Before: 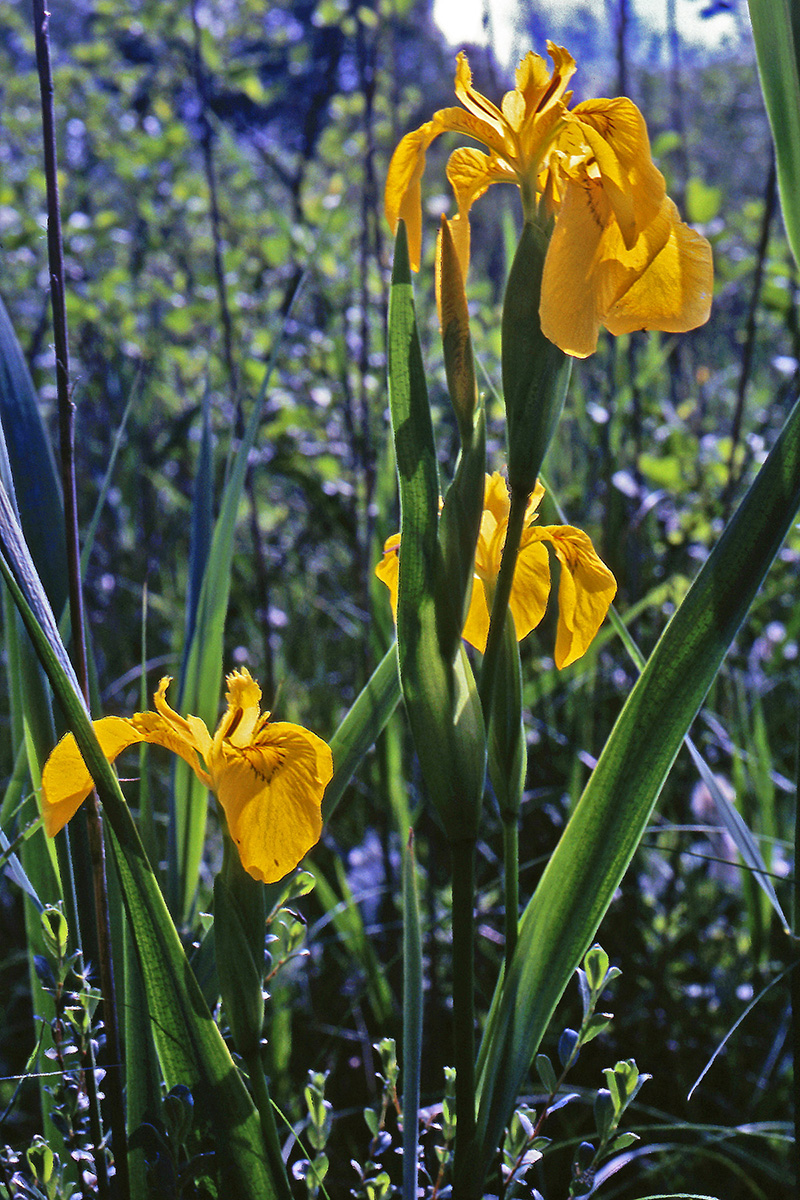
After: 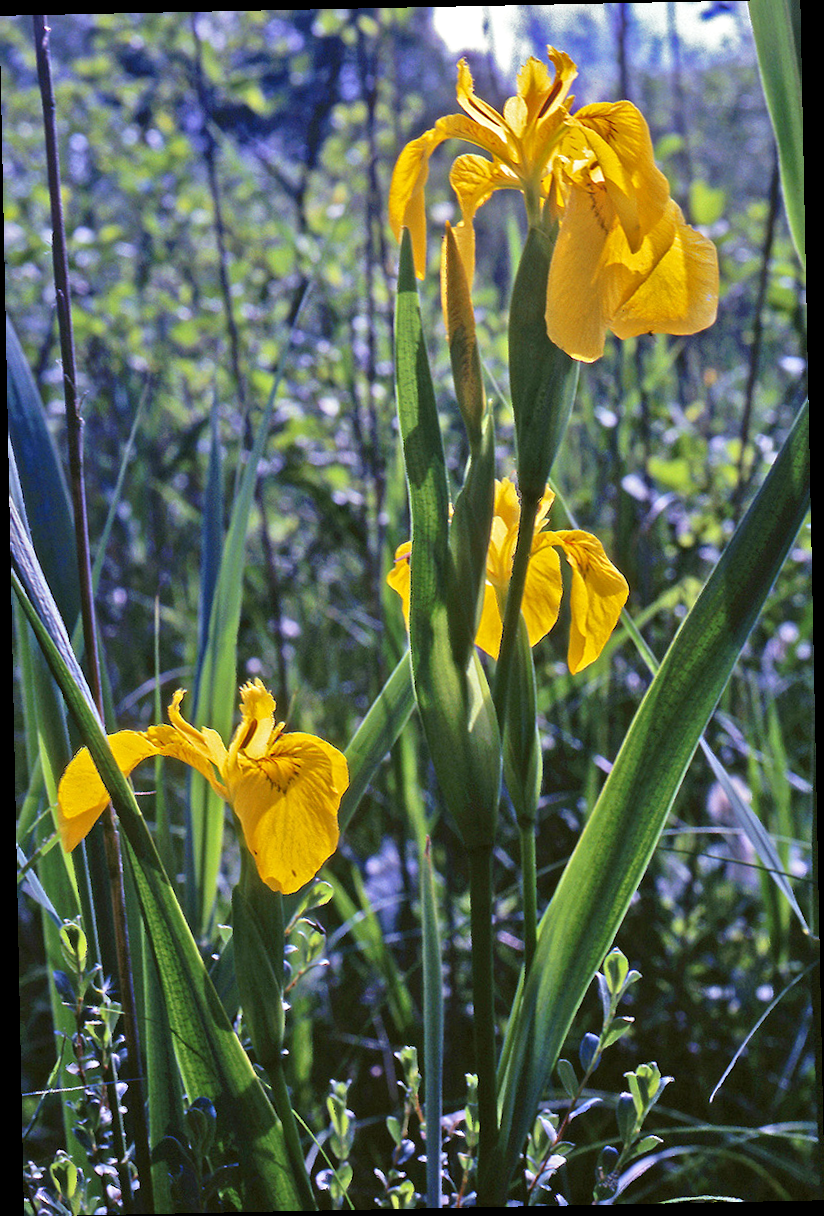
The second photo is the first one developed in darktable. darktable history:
rotate and perspective: rotation -1.17°, automatic cropping off
exposure: exposure 0.081 EV, compensate highlight preservation false
base curve: preserve colors none
